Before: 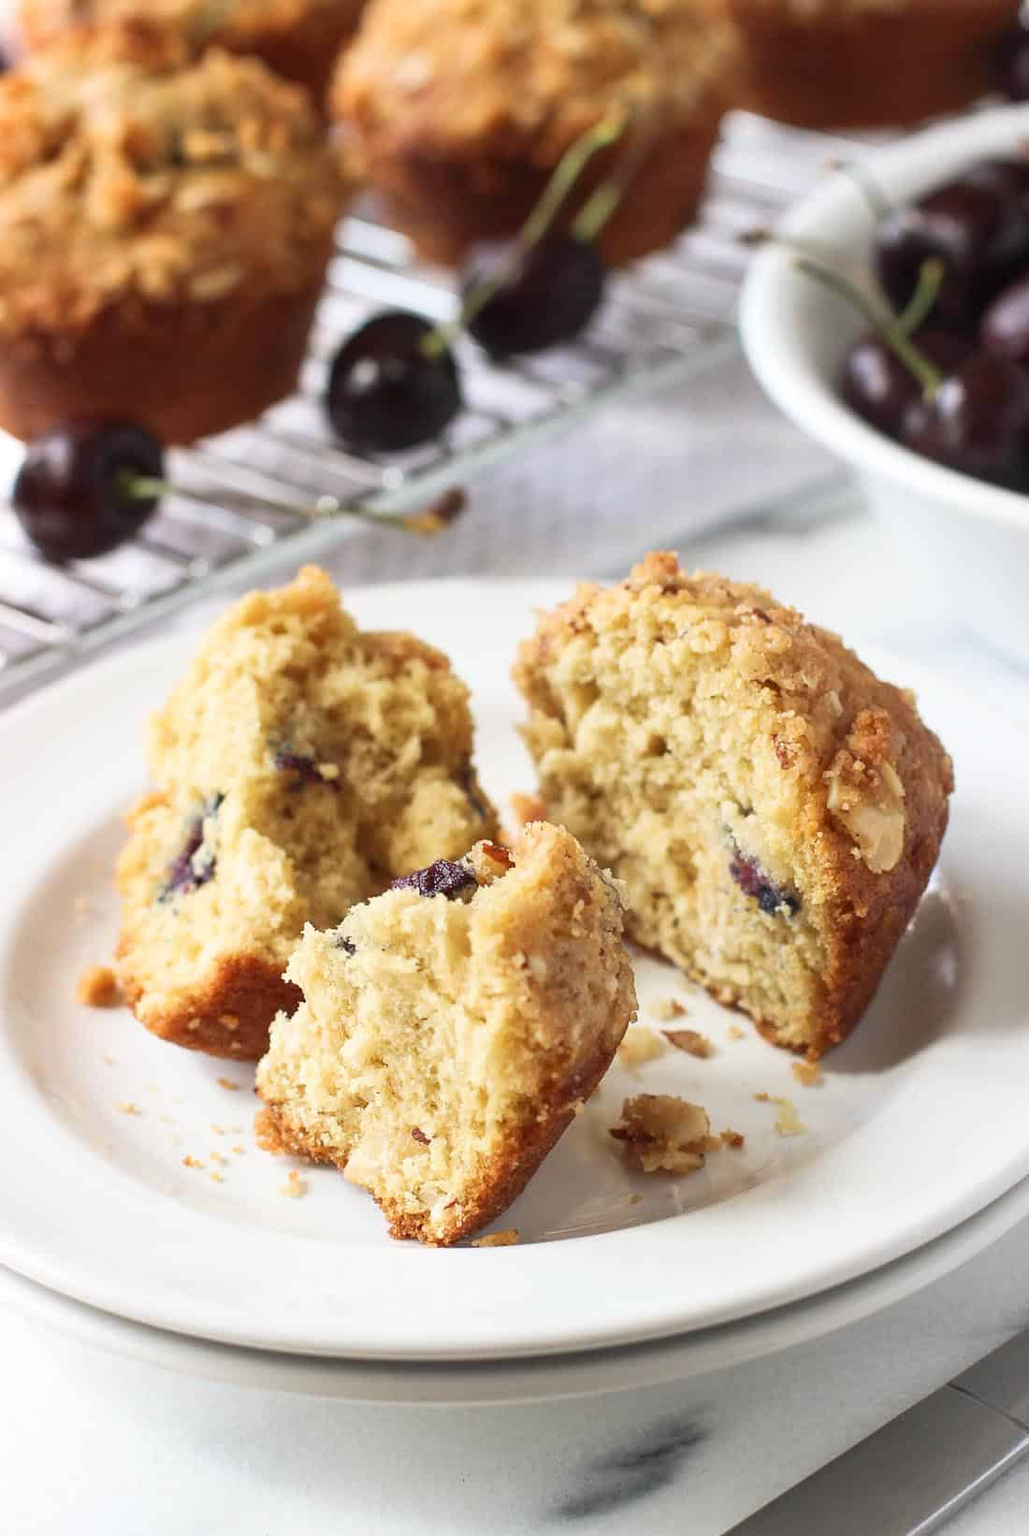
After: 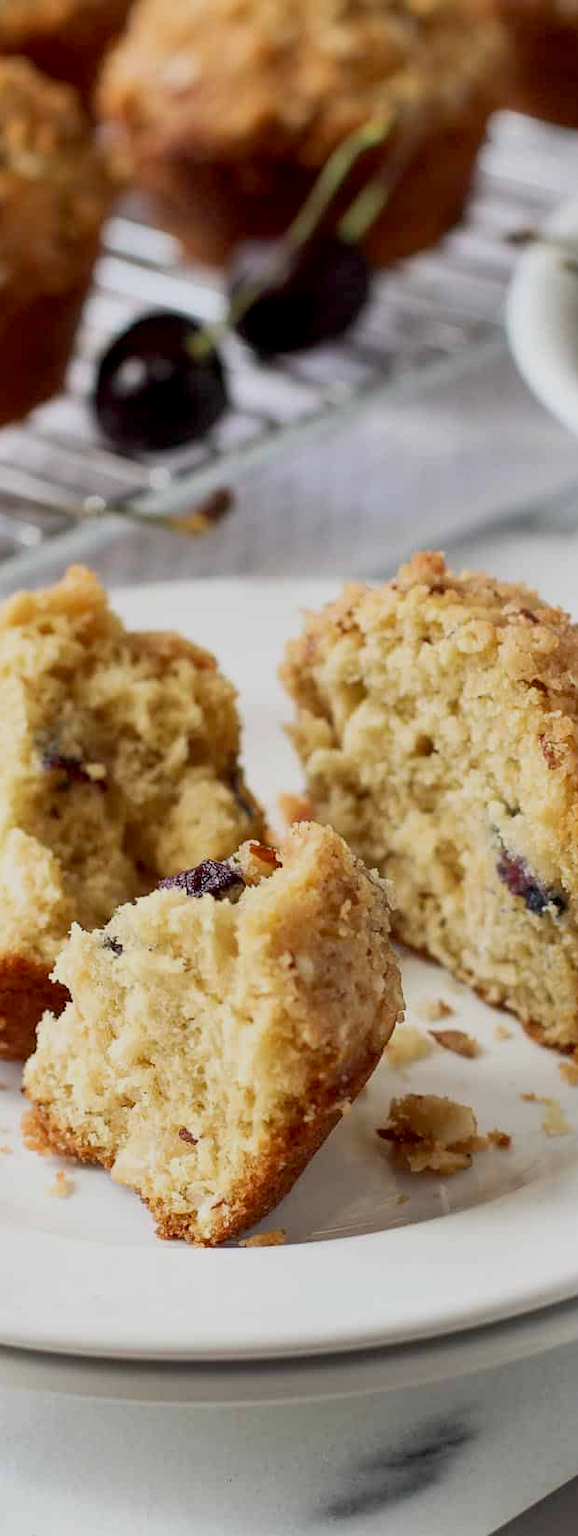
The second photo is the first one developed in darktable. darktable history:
crop and rotate: left 22.655%, right 21.085%
exposure: black level correction 0.011, exposure -0.472 EV, compensate highlight preservation false
